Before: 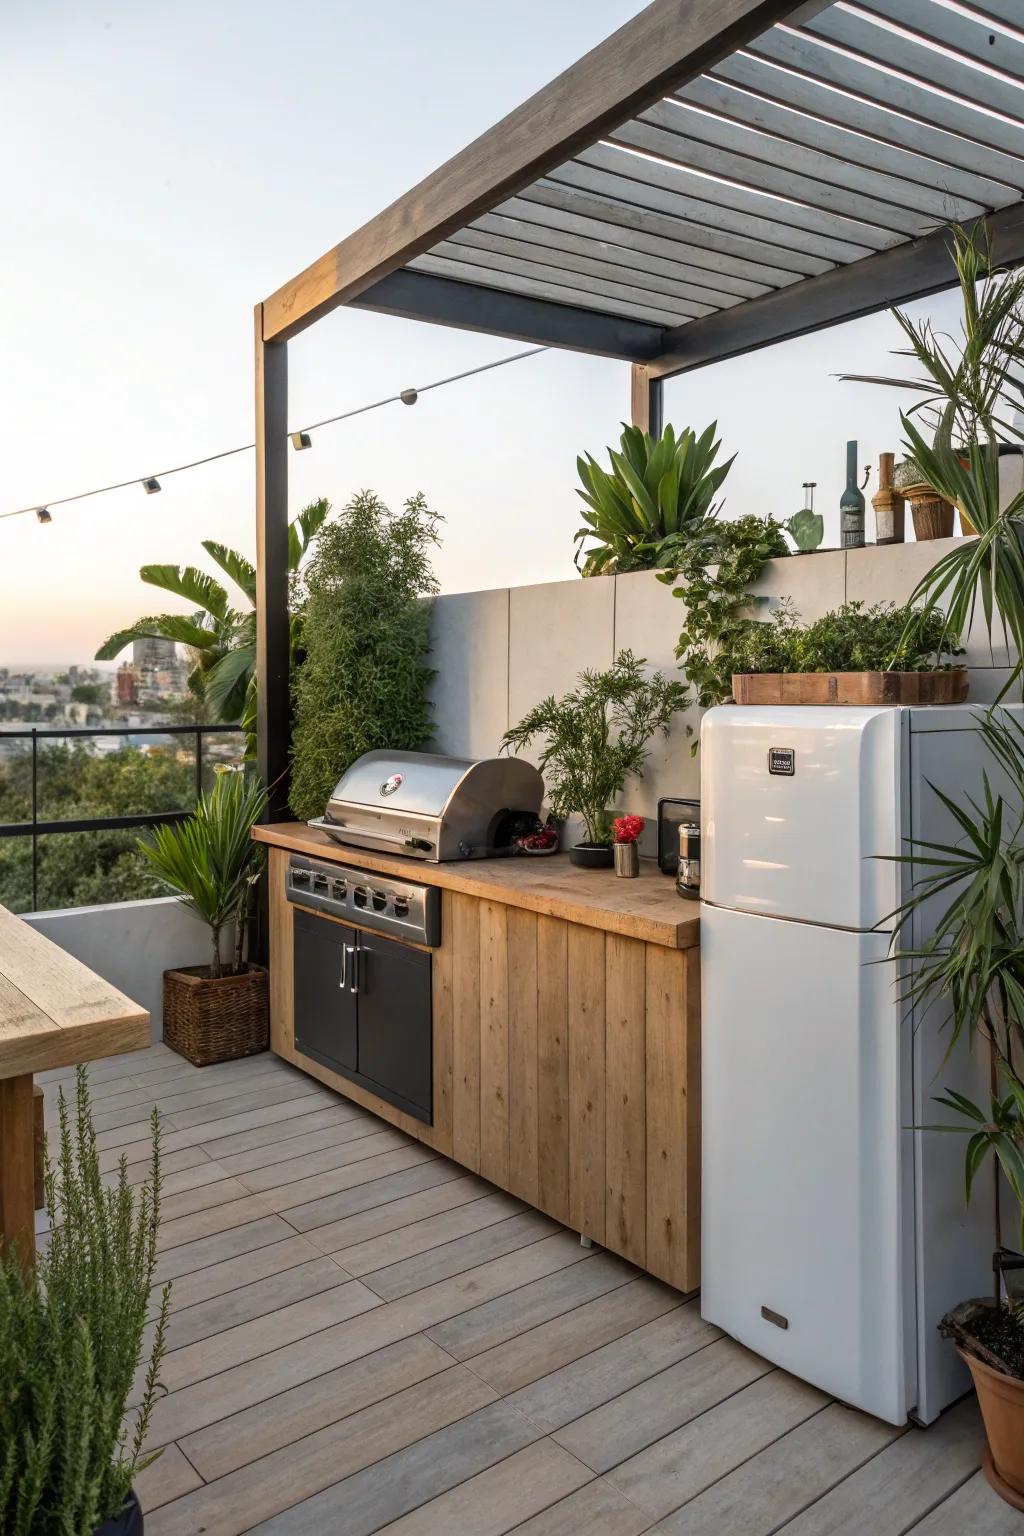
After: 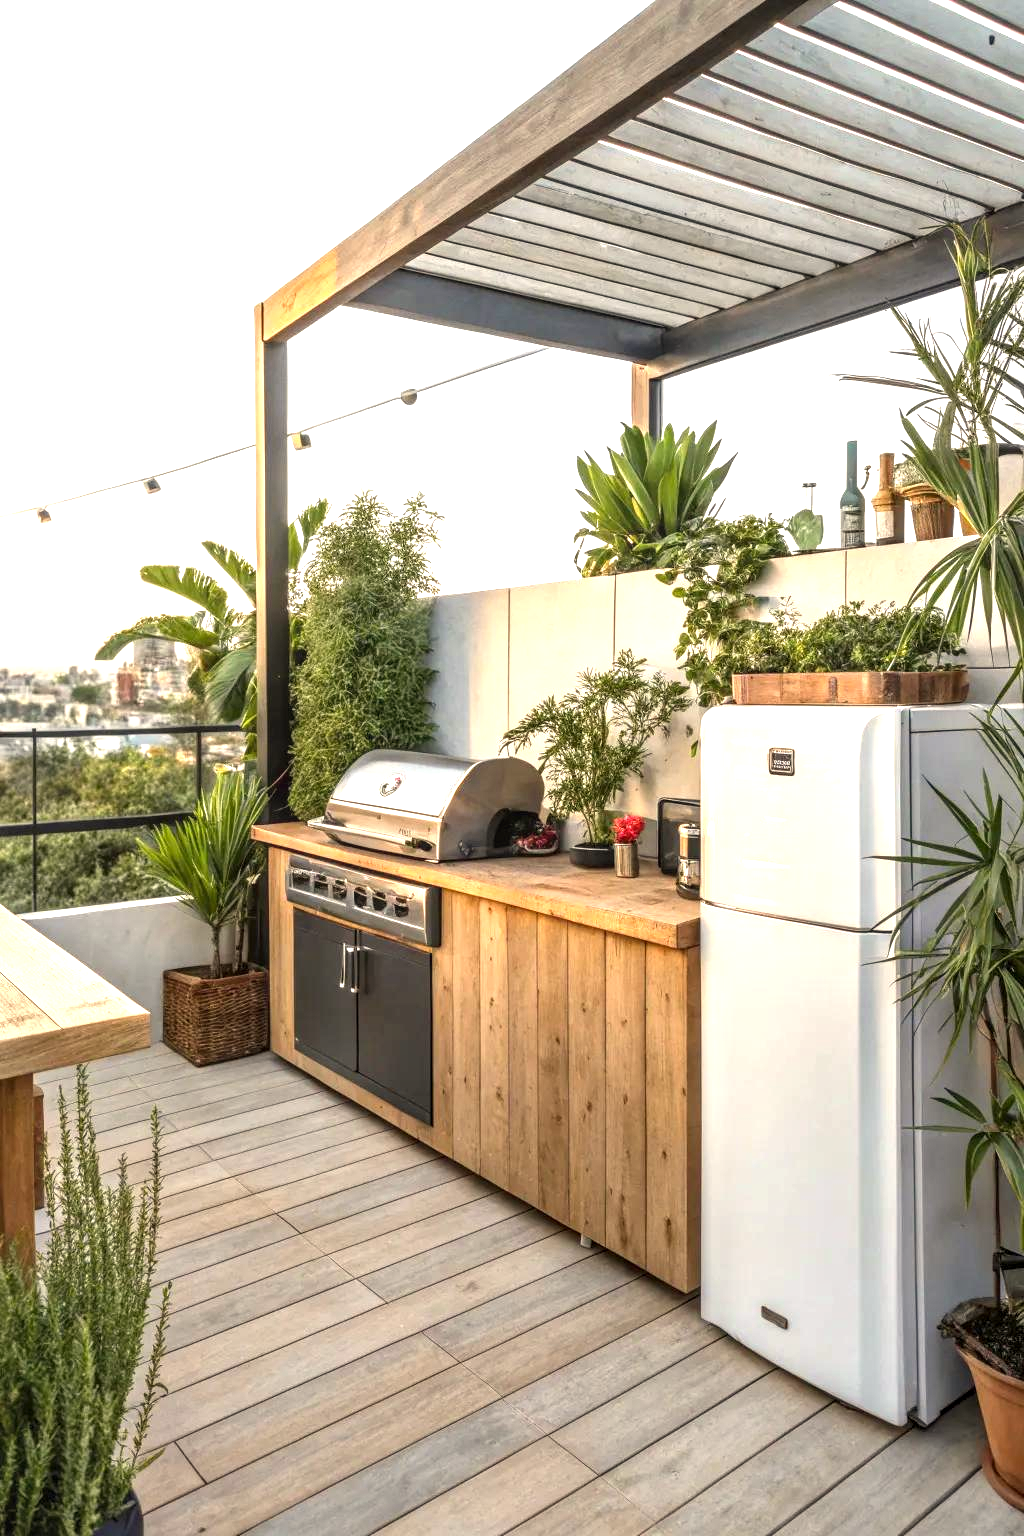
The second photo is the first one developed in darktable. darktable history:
local contrast: on, module defaults
color calibration: gray › normalize channels true, x 0.33, y 0.345, temperature 5620.66 K, gamut compression 0.009
exposure: black level correction 0, exposure 1.099 EV, compensate highlight preservation false
